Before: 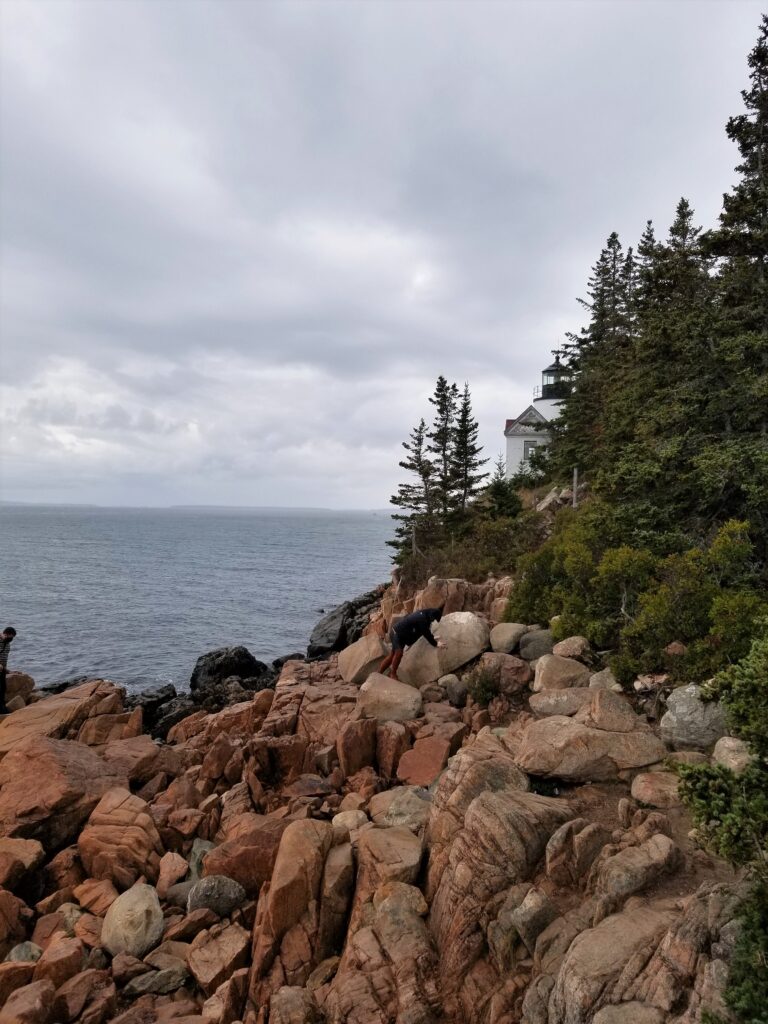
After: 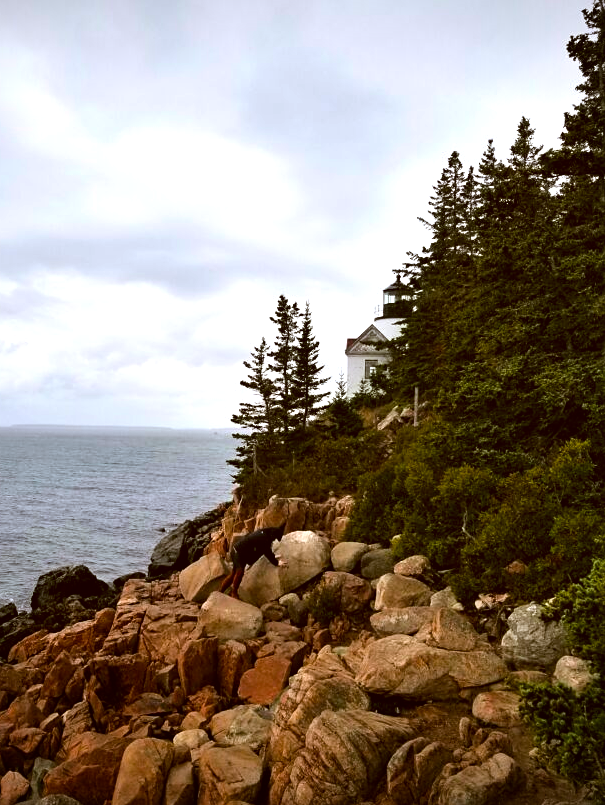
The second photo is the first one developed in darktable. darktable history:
vignetting: fall-off start 97.23%, saturation -0.024, center (-0.033, -0.042), width/height ratio 1.179, unbound false
crop and rotate: left 20.74%, top 7.912%, right 0.375%, bottom 13.378%
color correction: highlights a* -0.482, highlights b* 0.161, shadows a* 4.66, shadows b* 20.72
tone equalizer: -8 EV -0.75 EV, -7 EV -0.7 EV, -6 EV -0.6 EV, -5 EV -0.4 EV, -3 EV 0.4 EV, -2 EV 0.6 EV, -1 EV 0.7 EV, +0 EV 0.75 EV, edges refinement/feathering 500, mask exposure compensation -1.57 EV, preserve details no
color balance rgb: perceptual saturation grading › global saturation 30%, global vibrance 20%
sharpen: amount 0.2
